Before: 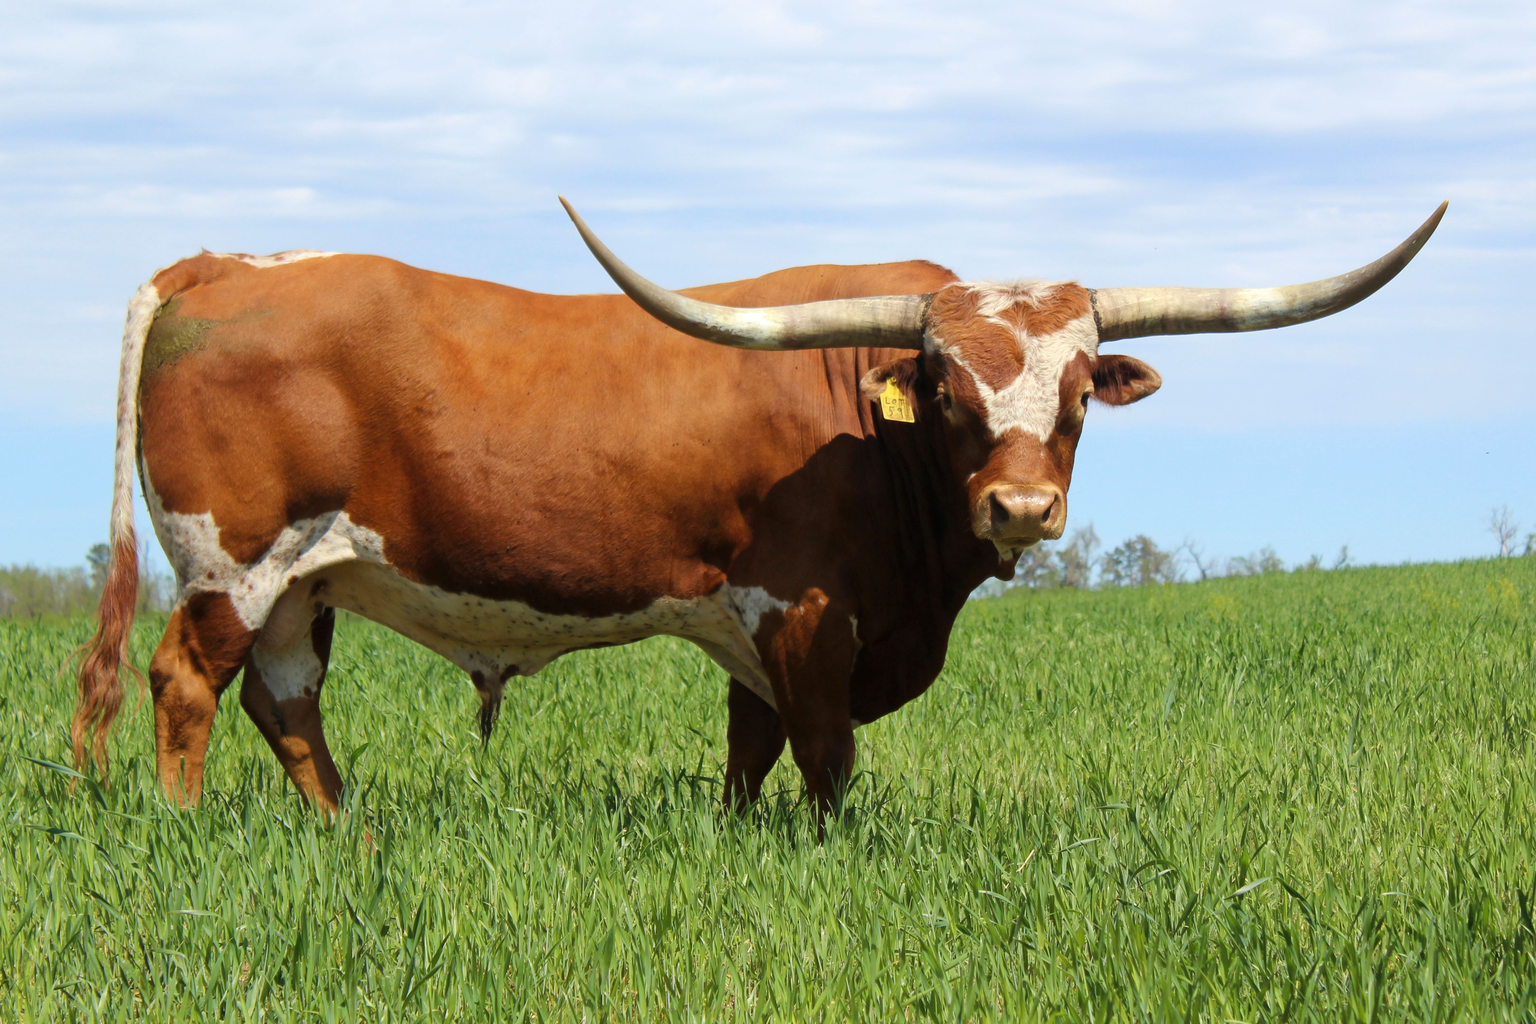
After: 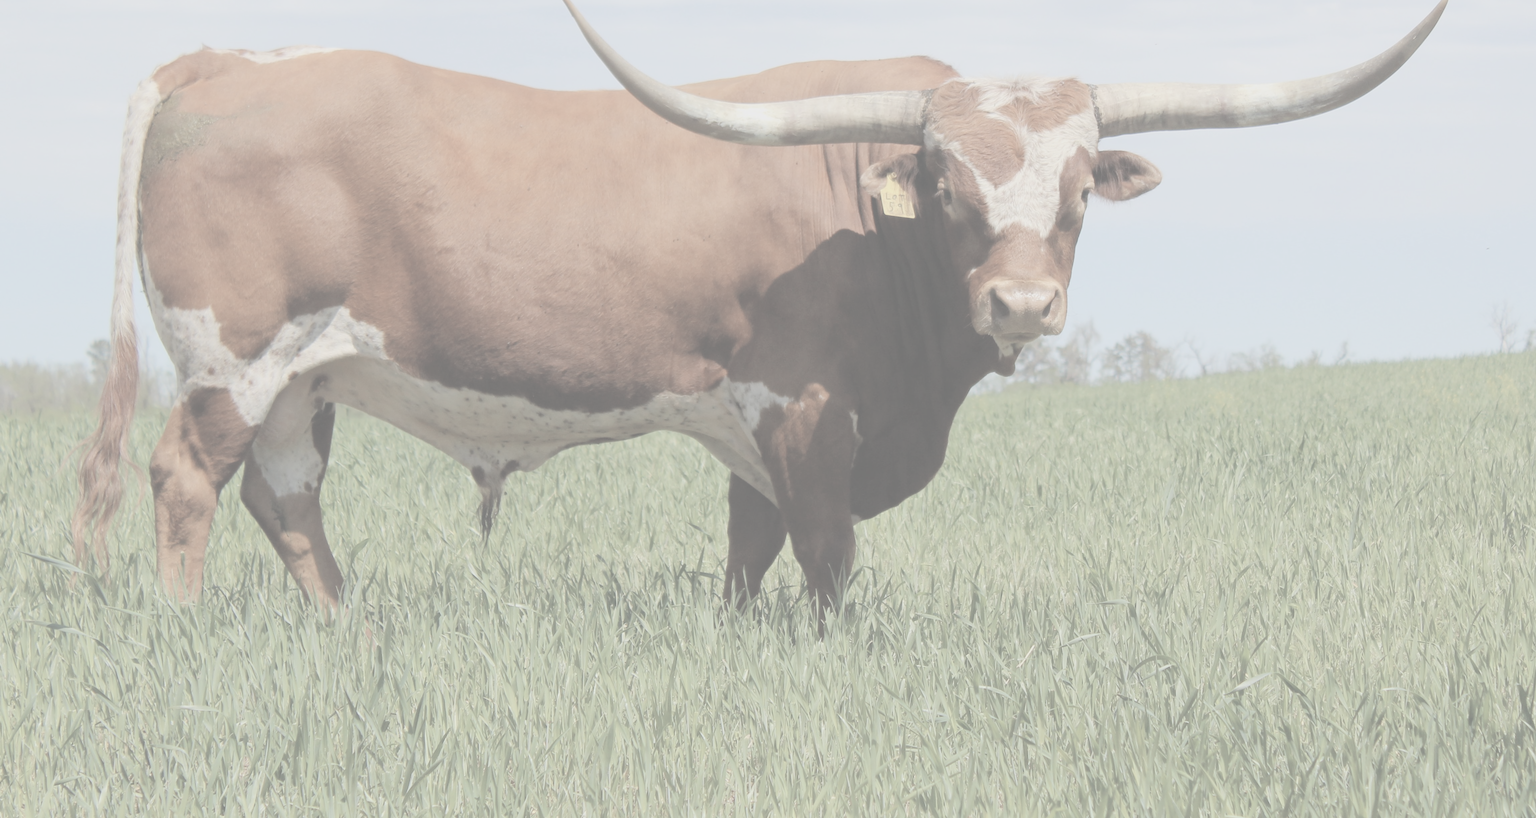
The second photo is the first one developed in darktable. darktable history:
contrast brightness saturation: contrast -0.32, brightness 0.75, saturation -0.78
crop and rotate: top 19.998%
